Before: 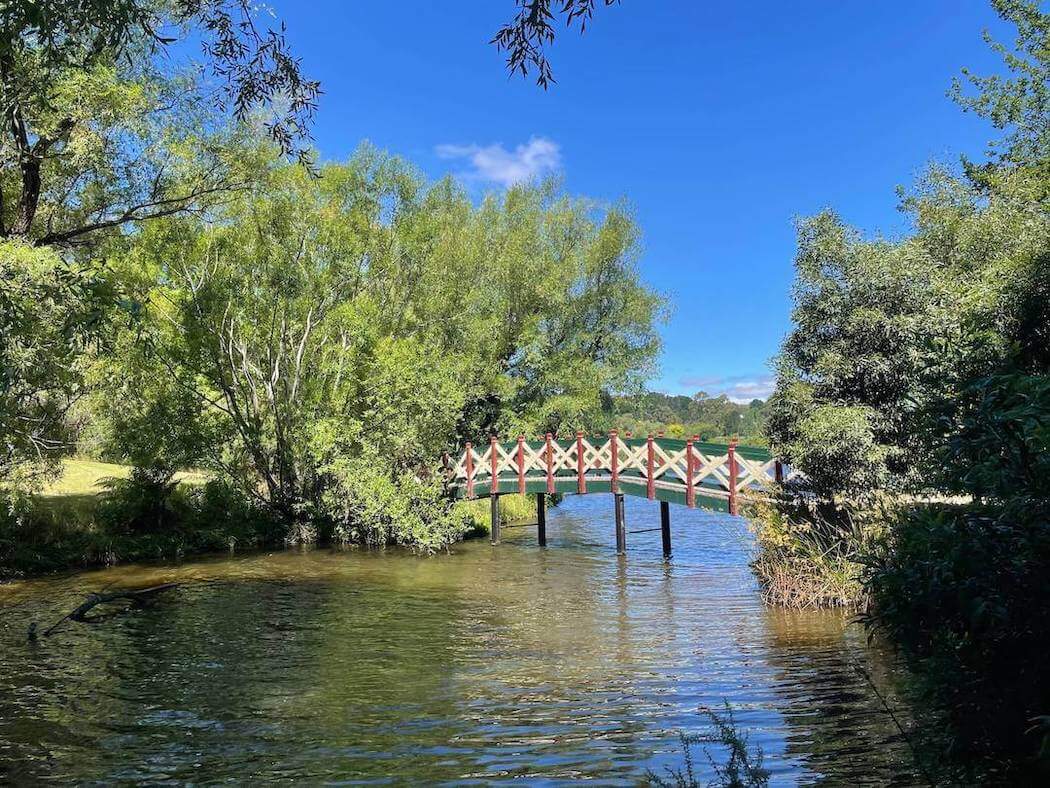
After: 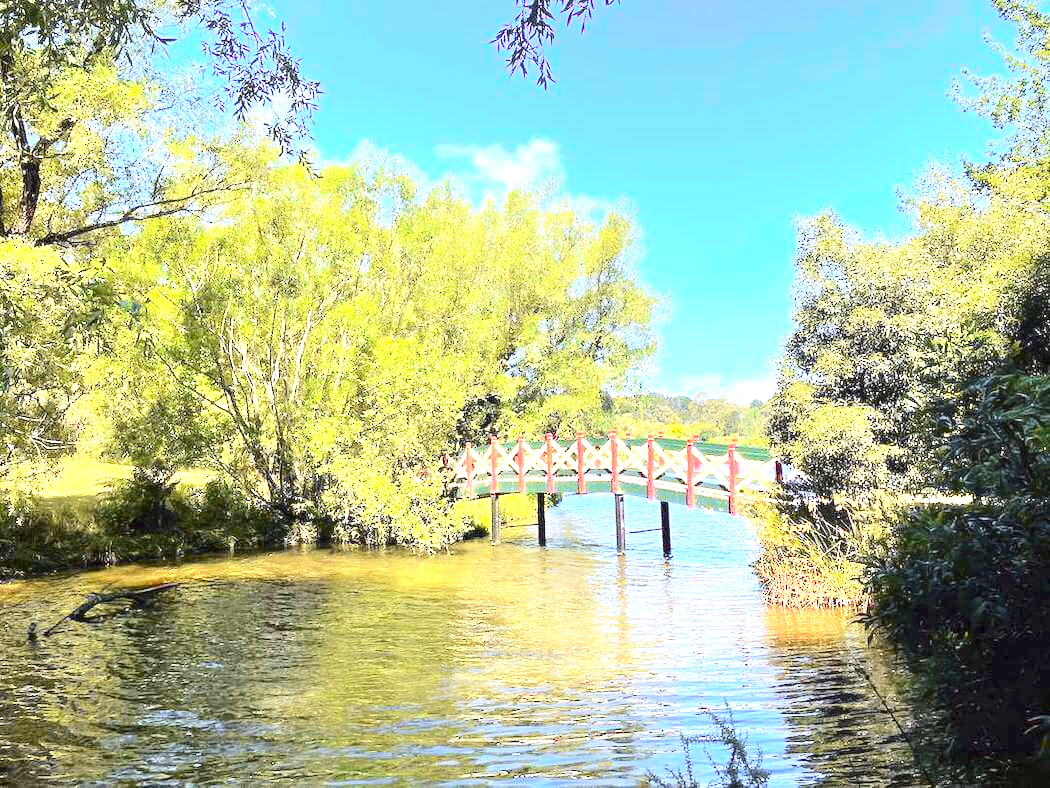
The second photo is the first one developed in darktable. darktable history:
exposure: exposure 2.04 EV, compensate highlight preservation false
tone curve: curves: ch0 [(0, 0) (0.239, 0.248) (0.508, 0.606) (0.826, 0.855) (1, 0.945)]; ch1 [(0, 0) (0.401, 0.42) (0.442, 0.47) (0.492, 0.498) (0.511, 0.516) (0.555, 0.586) (0.681, 0.739) (1, 1)]; ch2 [(0, 0) (0.411, 0.433) (0.5, 0.504) (0.545, 0.574) (1, 1)], color space Lab, independent channels, preserve colors none
